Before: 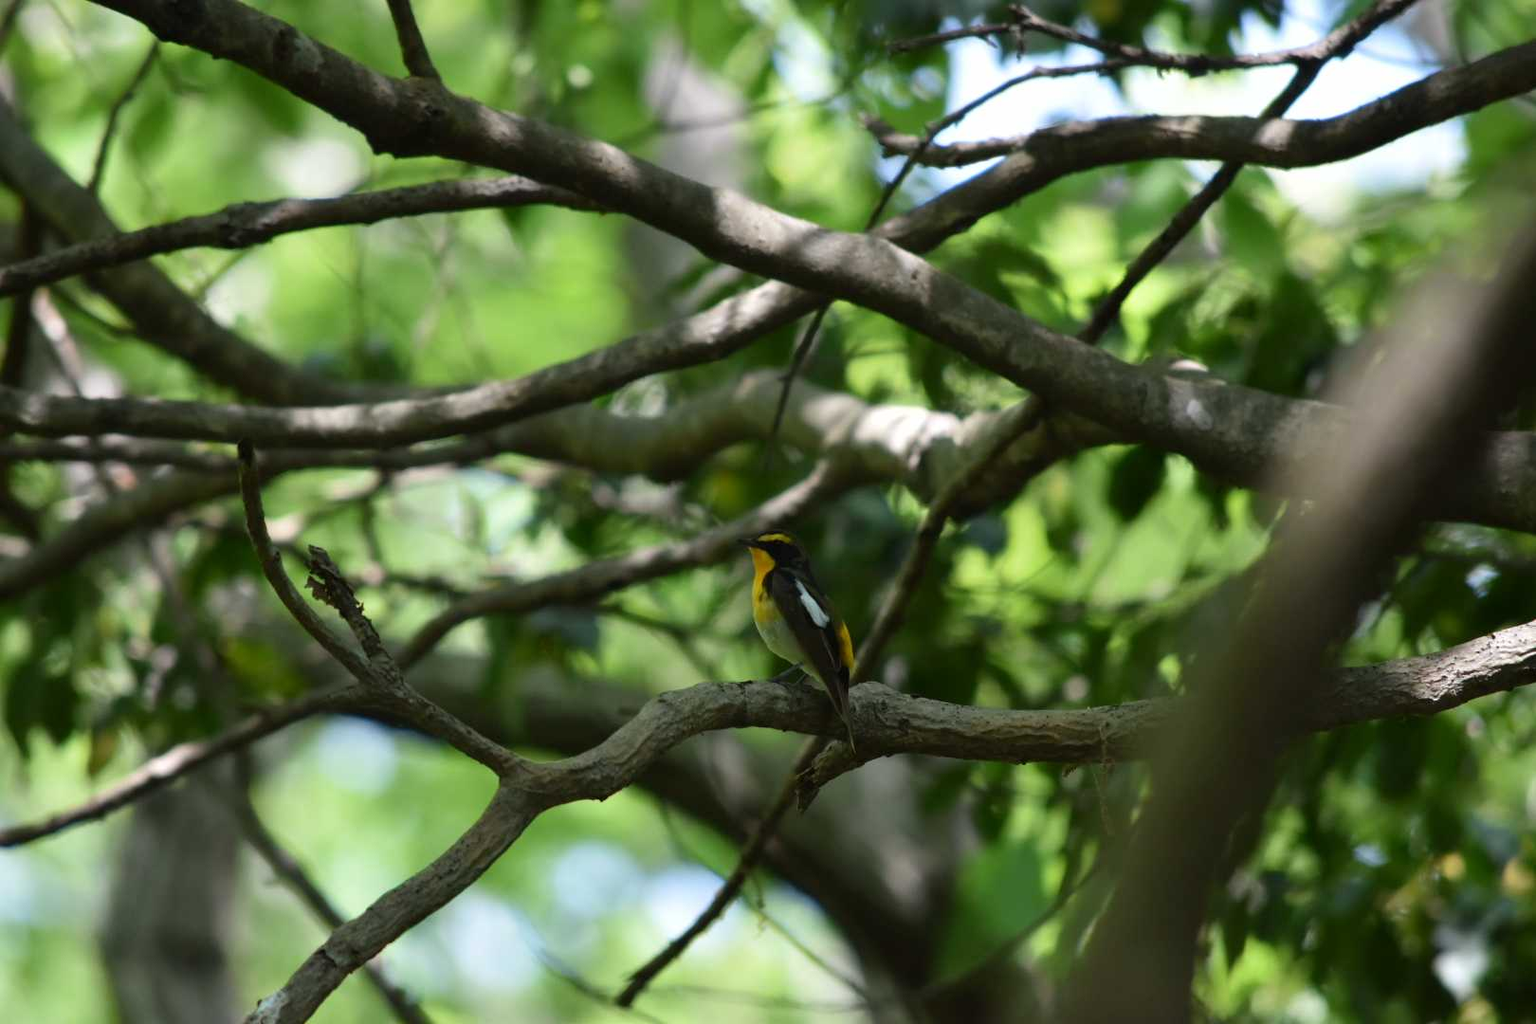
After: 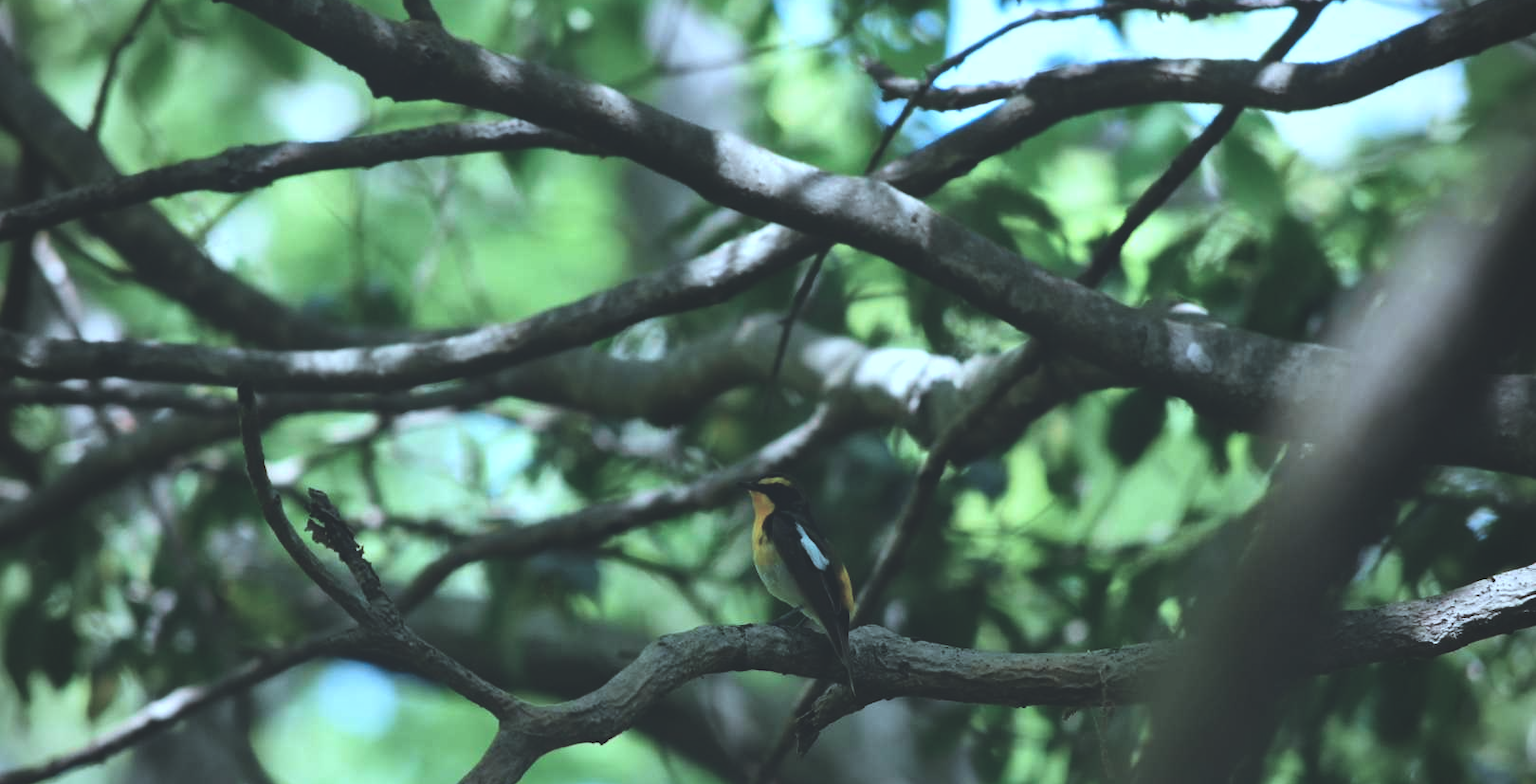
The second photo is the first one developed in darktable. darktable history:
tone curve: curves: ch0 [(0, 0) (0.227, 0.17) (0.766, 0.774) (1, 1)]; ch1 [(0, 0) (0.114, 0.127) (0.437, 0.452) (0.498, 0.495) (0.579, 0.576) (1, 1)]; ch2 [(0, 0) (0.233, 0.259) (0.493, 0.492) (0.568, 0.579) (1, 1)]
tone equalizer: on, module defaults
crop: top 5.575%, bottom 17.818%
color correction: highlights a* -9.19, highlights b* -23.15
vignetting: fall-off radius 61.13%
local contrast: mode bilateral grid, contrast 19, coarseness 51, detail 127%, midtone range 0.2
exposure: black level correction -0.04, exposure 0.064 EV, compensate highlight preservation false
